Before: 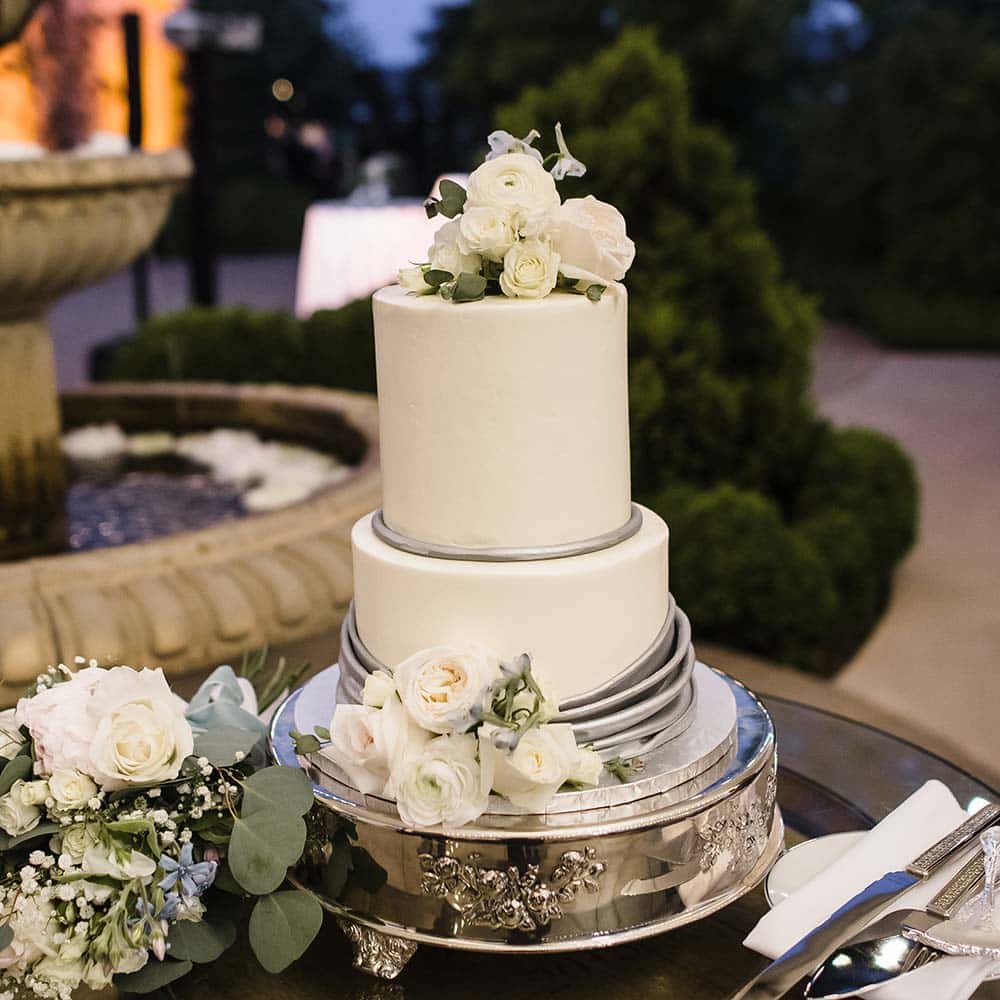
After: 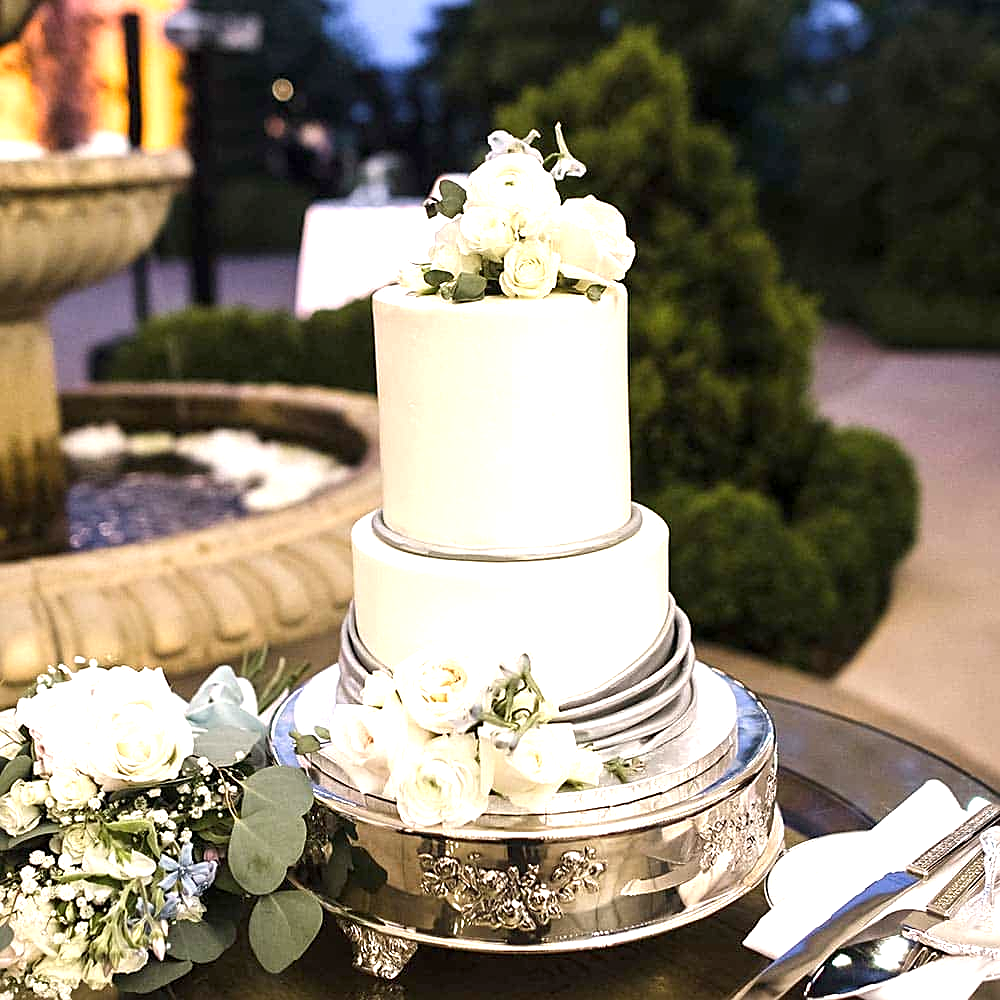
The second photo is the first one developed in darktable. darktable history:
sharpen: on, module defaults
exposure: black level correction 0.001, exposure 0.961 EV, compensate highlight preservation false
